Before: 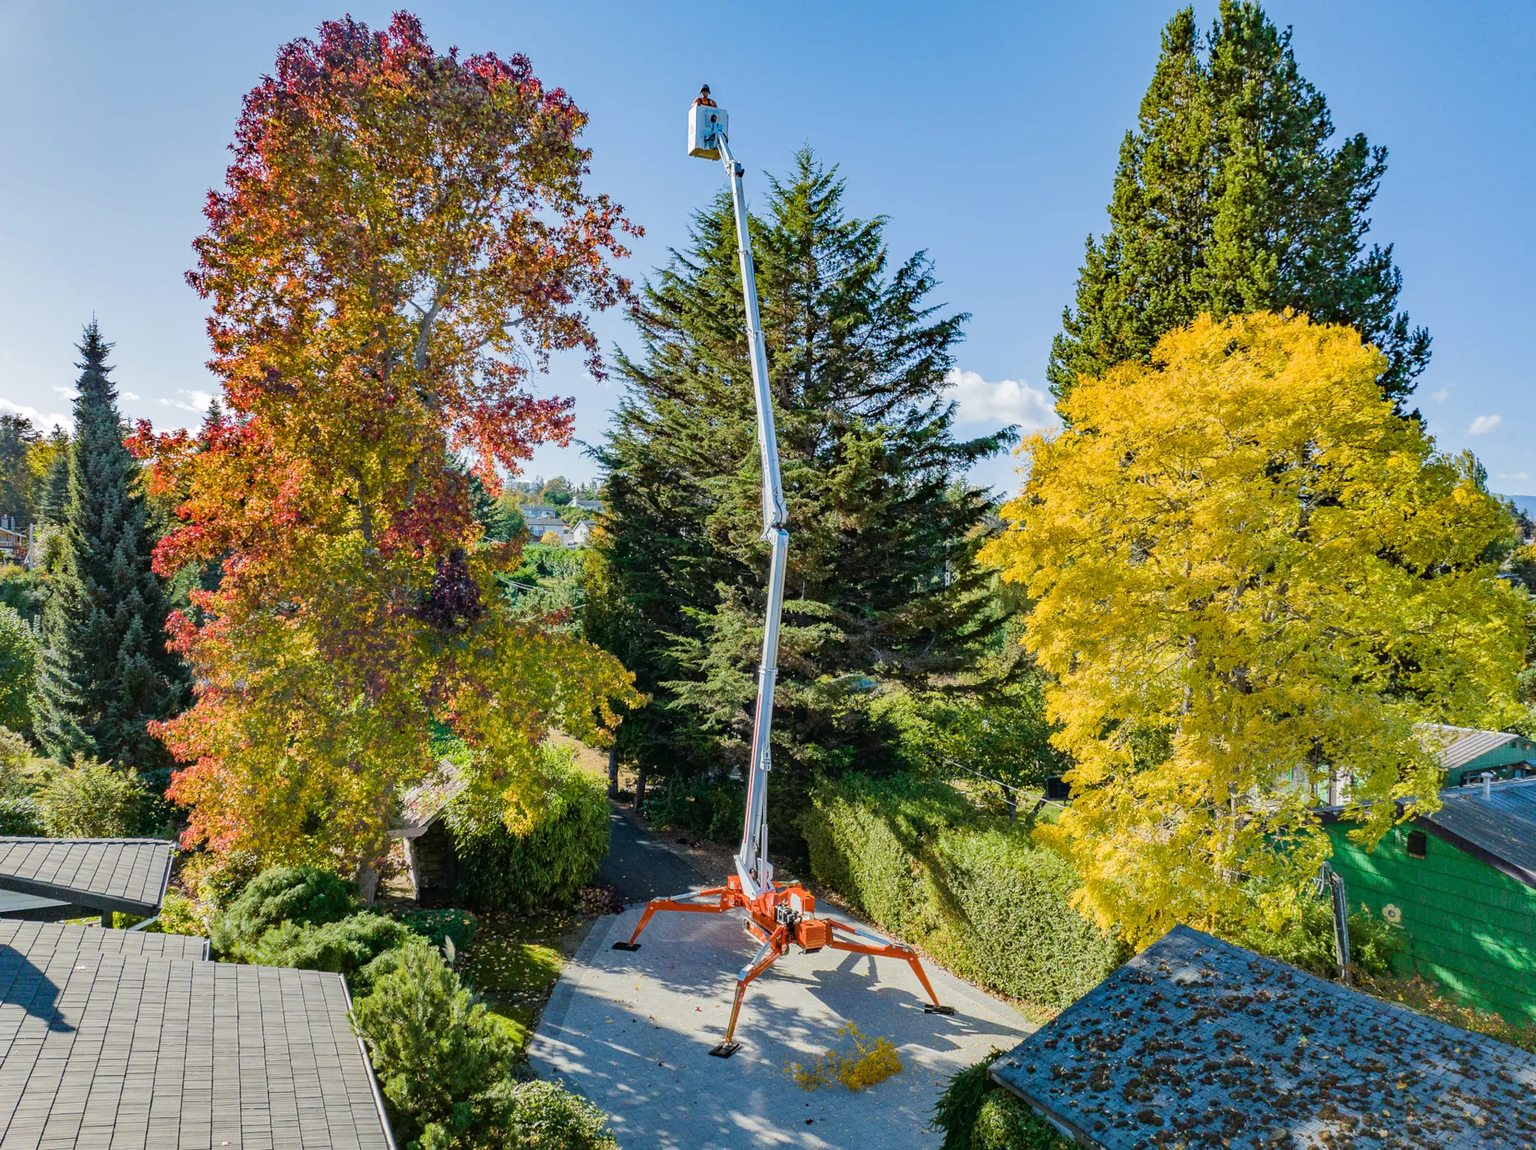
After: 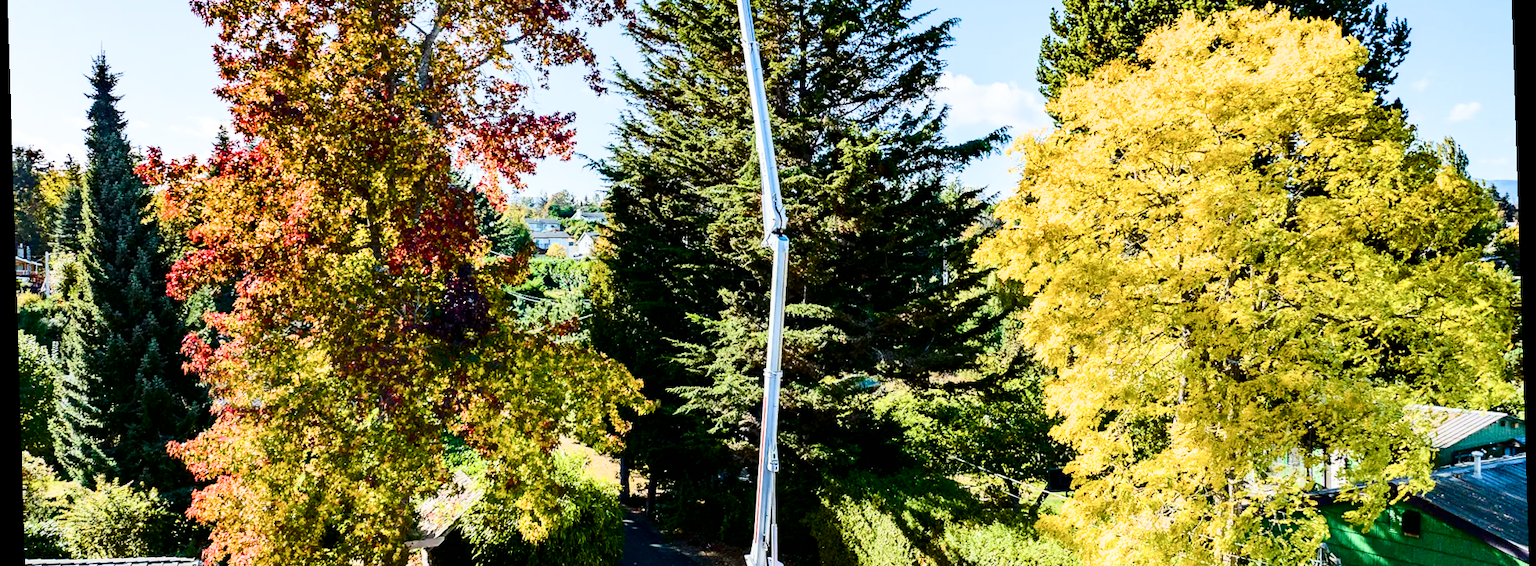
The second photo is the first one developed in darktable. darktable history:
crop and rotate: top 26.056%, bottom 25.543%
contrast brightness saturation: contrast 0.32, brightness -0.08, saturation 0.17
color contrast: green-magenta contrast 0.84, blue-yellow contrast 0.86
rotate and perspective: rotation -1.77°, lens shift (horizontal) 0.004, automatic cropping off
color balance rgb: perceptual saturation grading › global saturation 25%, perceptual saturation grading › highlights -50%, perceptual saturation grading › shadows 30%, perceptual brilliance grading › global brilliance 12%, global vibrance 20%
filmic rgb: black relative exposure -8.07 EV, white relative exposure 3 EV, hardness 5.35, contrast 1.25
